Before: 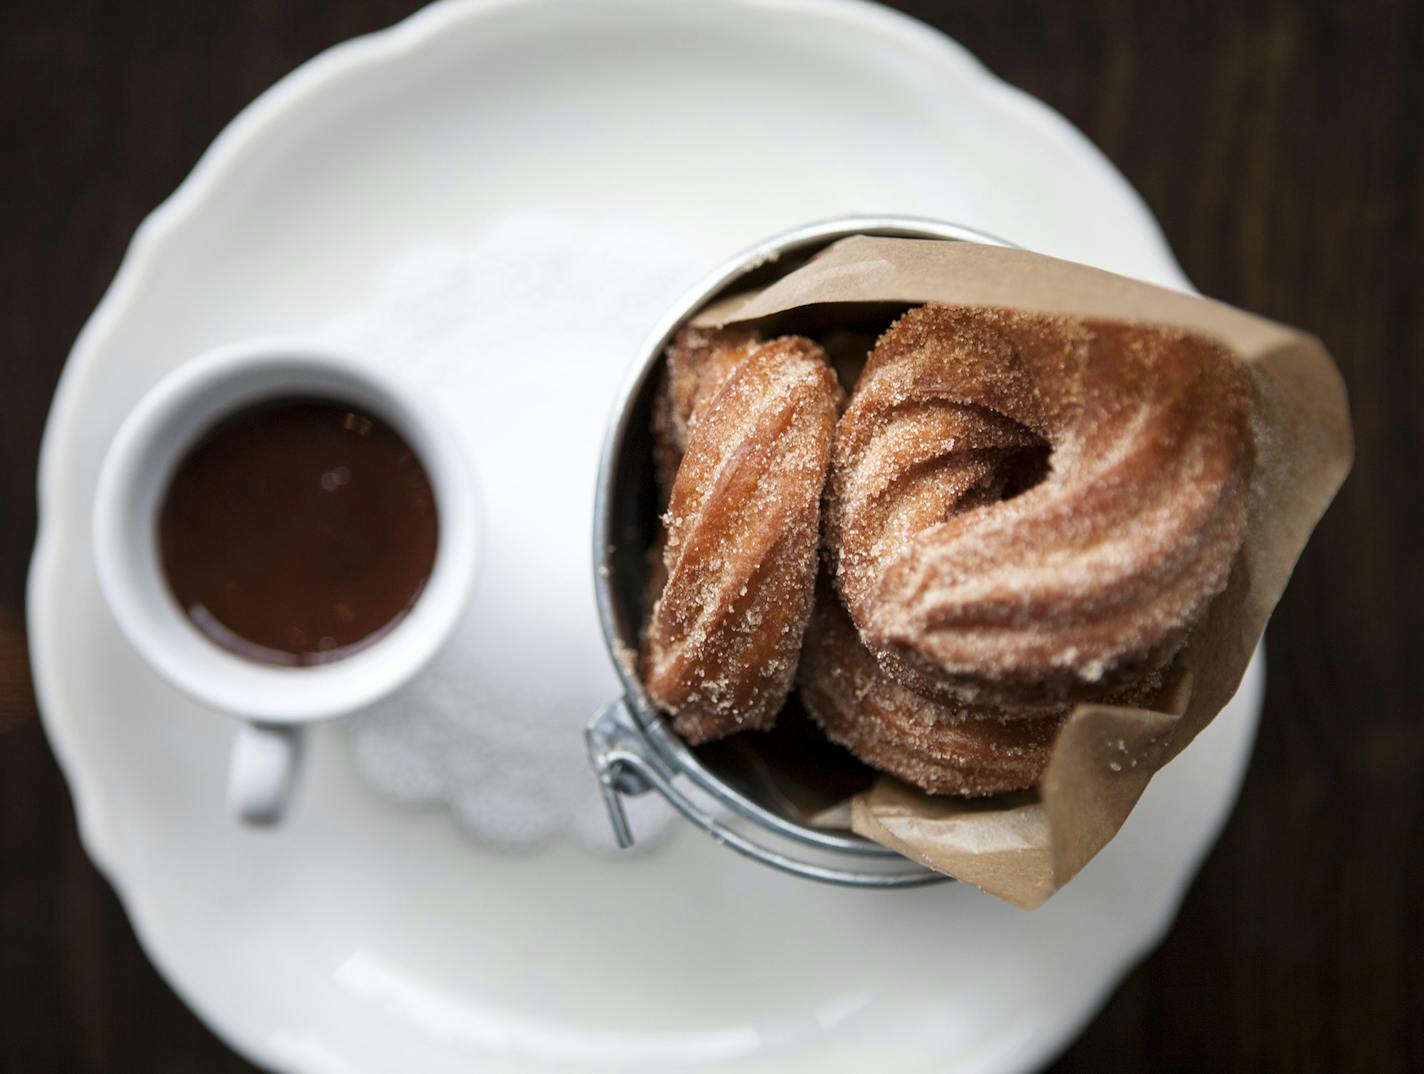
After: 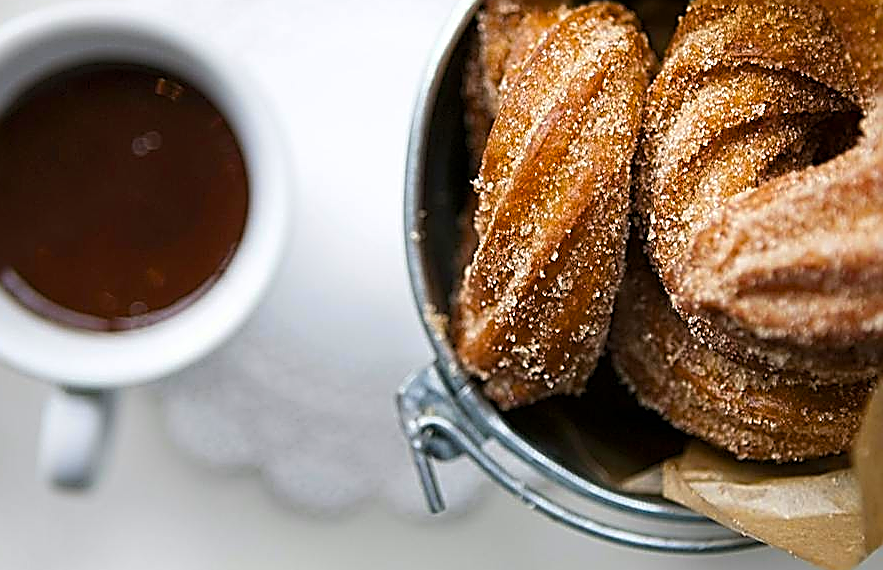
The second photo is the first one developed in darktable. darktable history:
crop: left 13.312%, top 31.28%, right 24.627%, bottom 15.582%
color balance rgb: linear chroma grading › global chroma 15%, perceptual saturation grading › global saturation 30%
sharpen: amount 1.861
